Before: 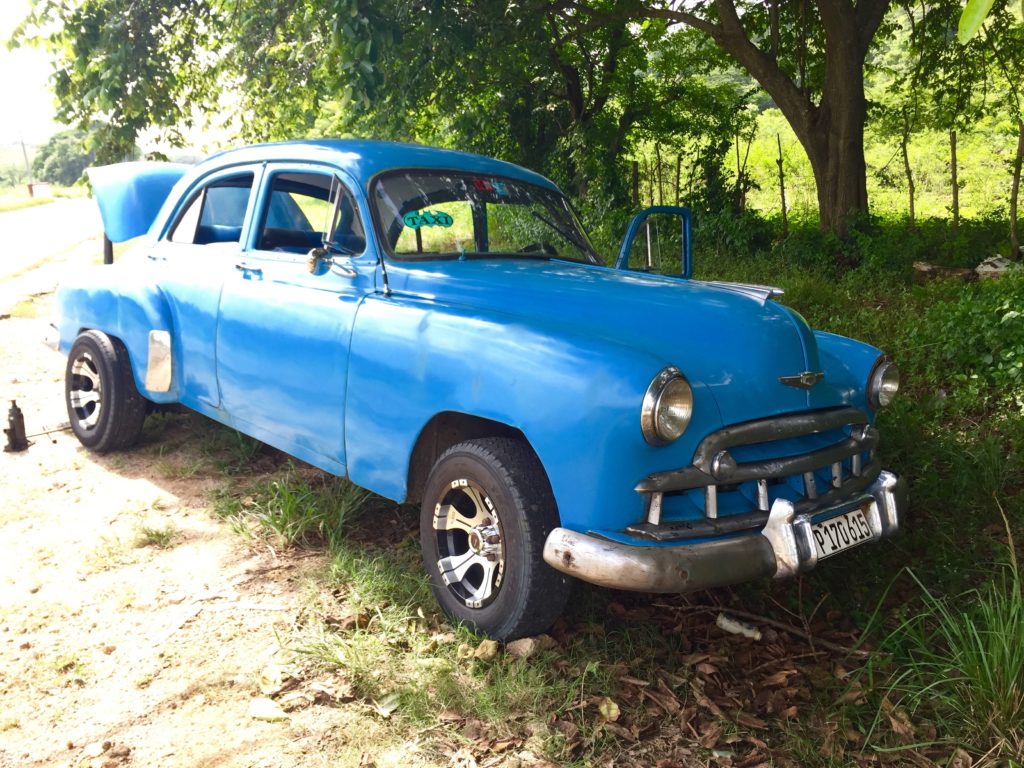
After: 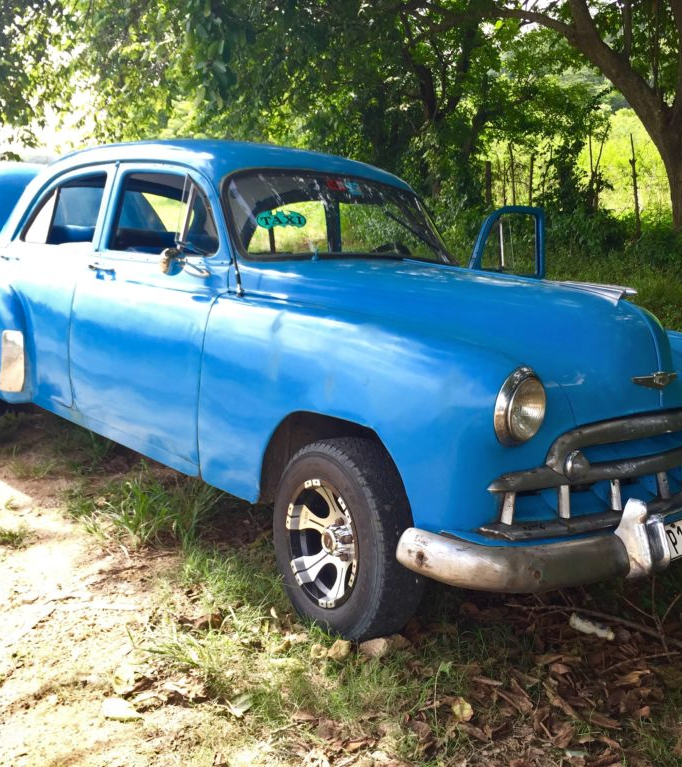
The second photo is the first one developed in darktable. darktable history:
crop and rotate: left 14.385%, right 18.948%
shadows and highlights: shadows 25, highlights -48, soften with gaussian
